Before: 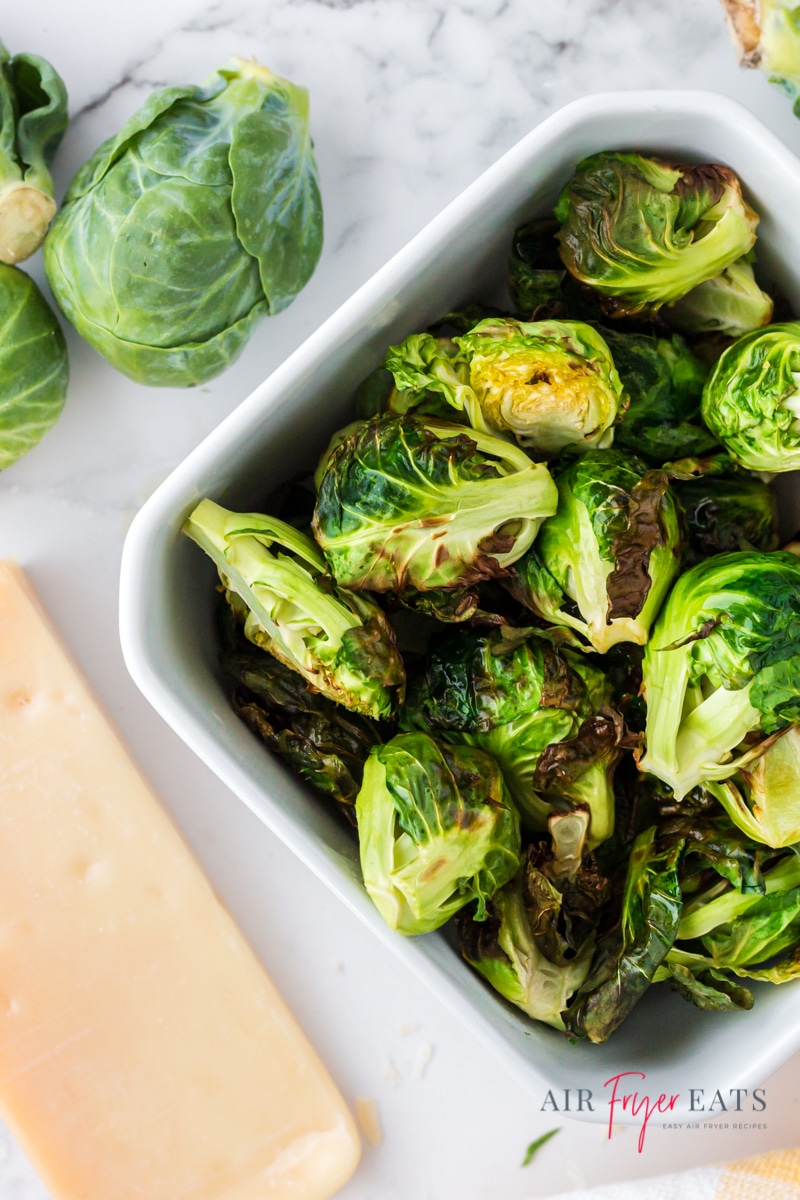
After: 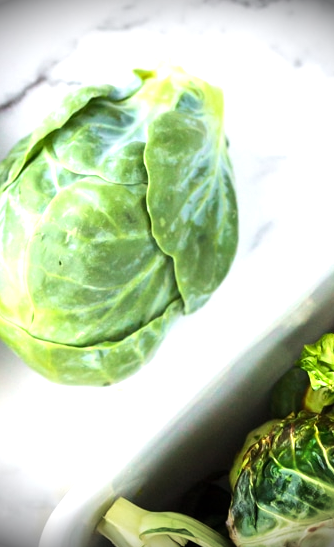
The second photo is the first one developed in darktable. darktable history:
exposure: exposure 0.662 EV, compensate exposure bias true, compensate highlight preservation false
vignetting: fall-off start 88.84%, fall-off radius 43.97%, brightness -0.891, width/height ratio 1.165
crop and rotate: left 10.855%, top 0.111%, right 47.288%, bottom 54.244%
tone equalizer: -8 EV -0.415 EV, -7 EV -0.369 EV, -6 EV -0.37 EV, -5 EV -0.233 EV, -3 EV 0.252 EV, -2 EV 0.353 EV, -1 EV 0.384 EV, +0 EV 0.399 EV, edges refinement/feathering 500, mask exposure compensation -1.57 EV, preserve details no
